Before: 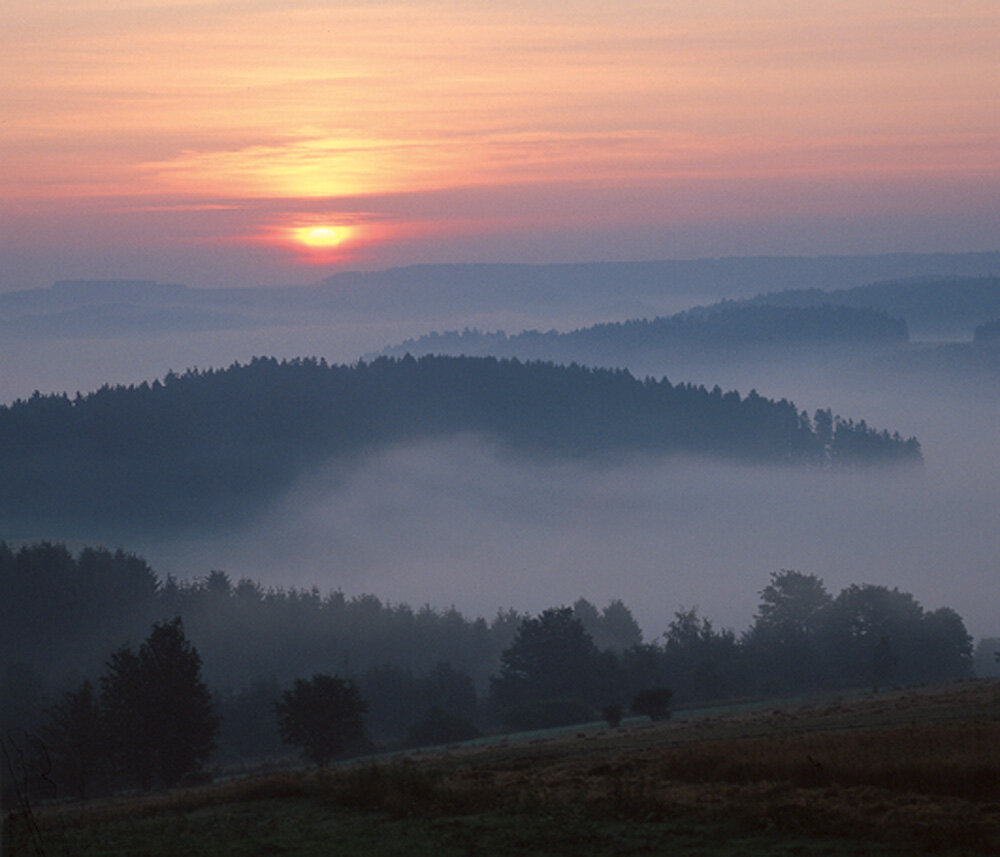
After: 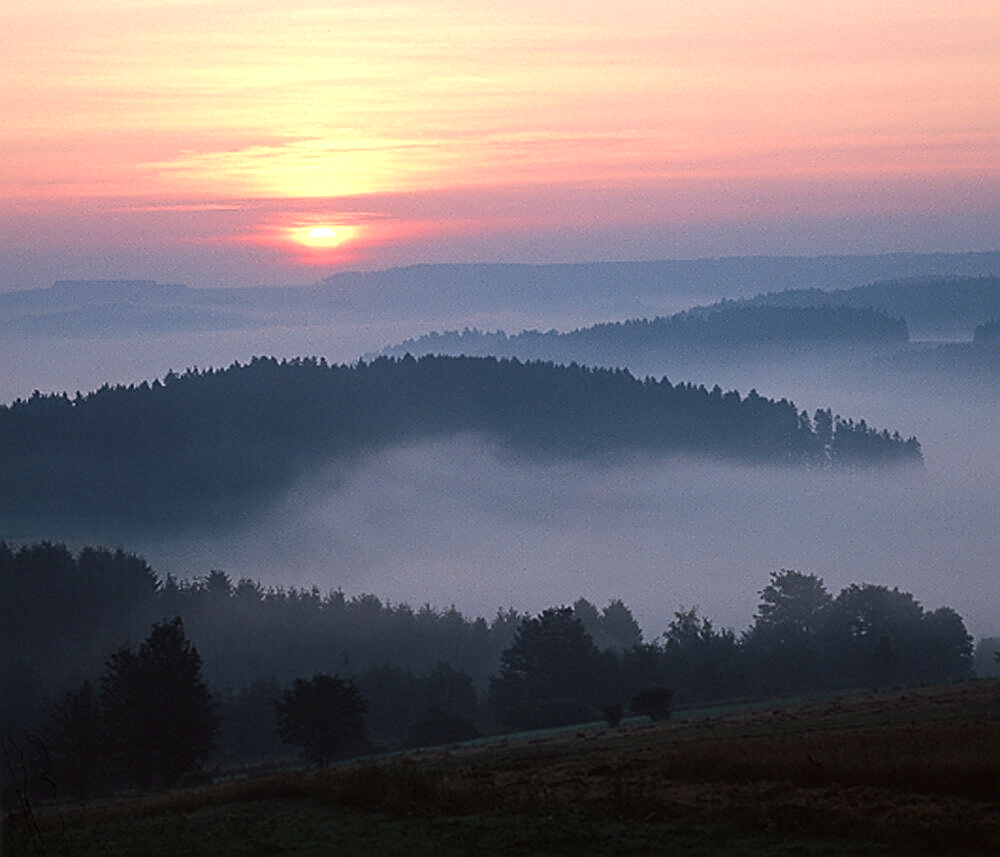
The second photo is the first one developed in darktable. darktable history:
velvia: strength 16.6%
tone equalizer: -8 EV -0.747 EV, -7 EV -0.719 EV, -6 EV -0.596 EV, -5 EV -0.399 EV, -3 EV 0.373 EV, -2 EV 0.6 EV, -1 EV 0.676 EV, +0 EV 0.74 EV, edges refinement/feathering 500, mask exposure compensation -1.57 EV, preserve details no
sharpen: amount 0.746
